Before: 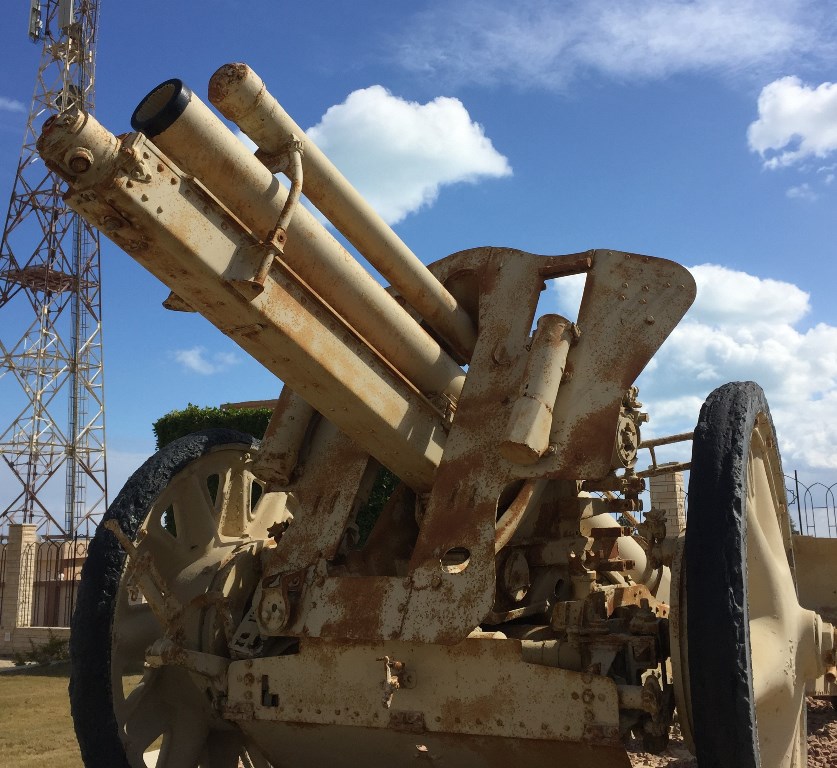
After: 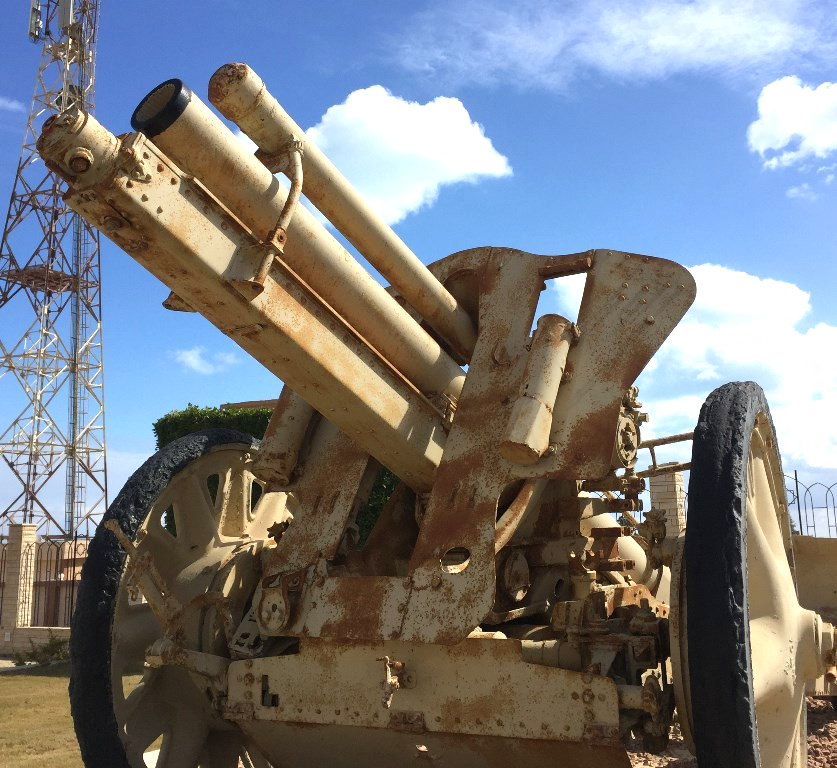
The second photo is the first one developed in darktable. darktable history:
exposure: exposure 0.636 EV, compensate exposure bias true, compensate highlight preservation false
